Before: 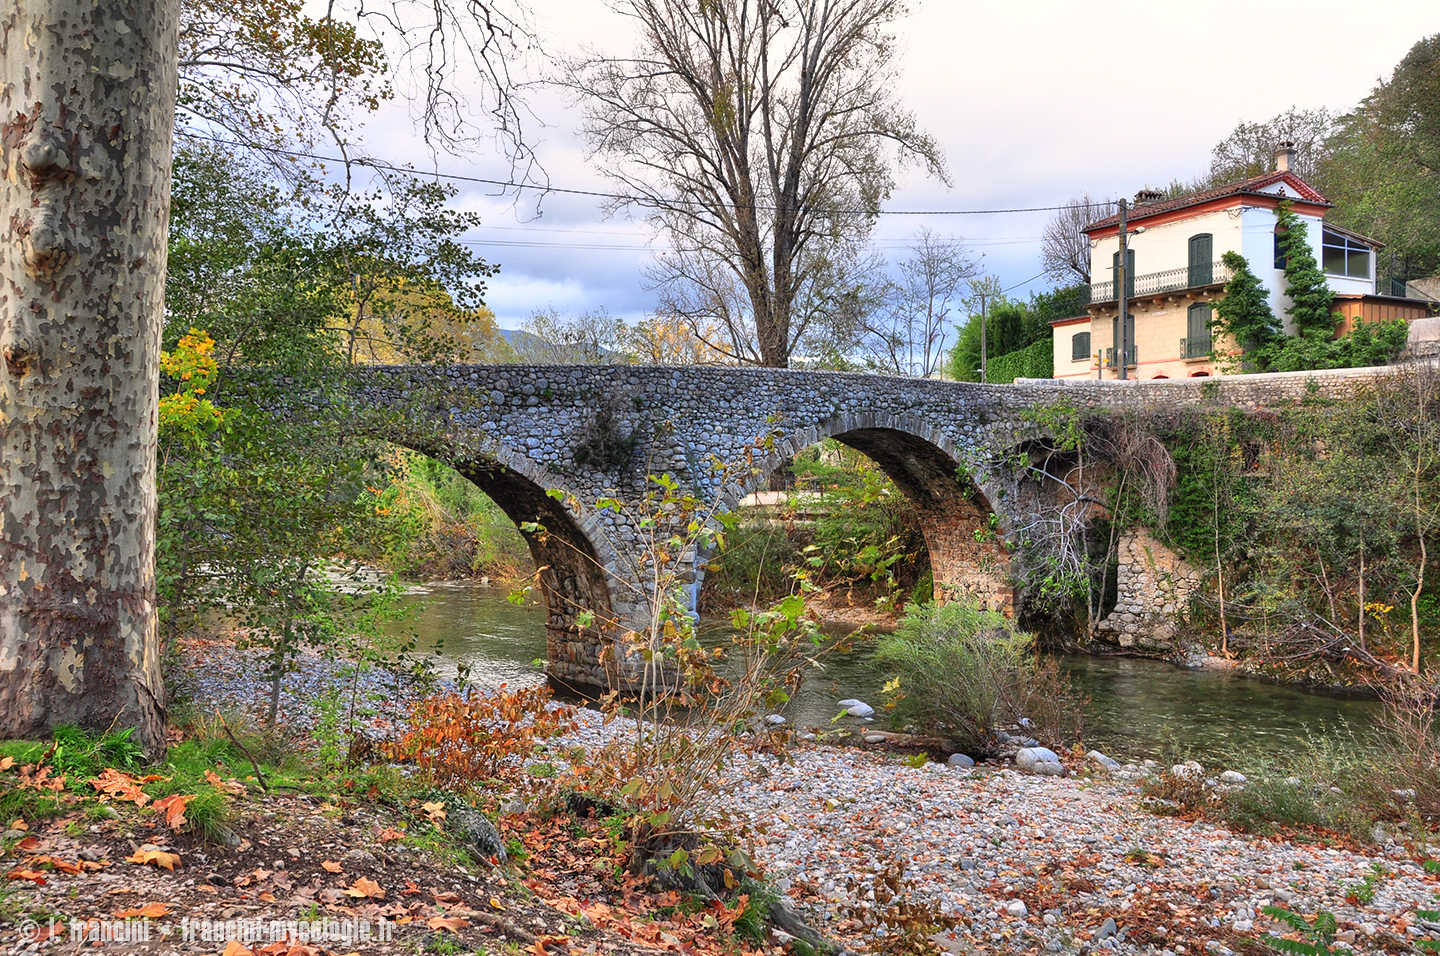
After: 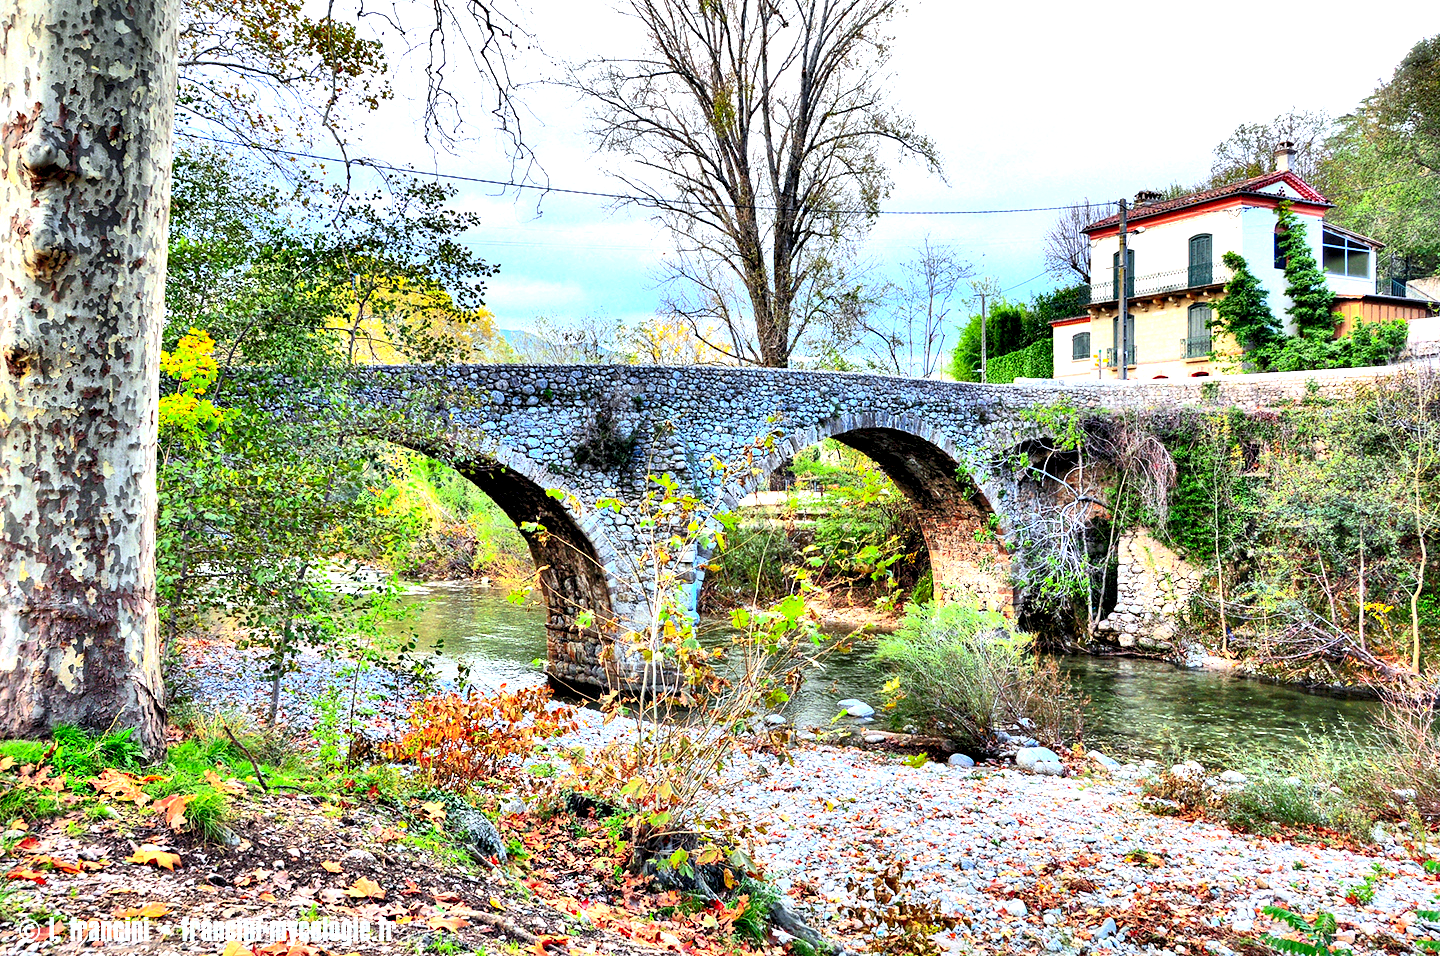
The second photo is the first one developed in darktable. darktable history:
contrast brightness saturation: contrast 0.24, brightness 0.26, saturation 0.39
exposure: black level correction 0, exposure 0.7 EV, compensate exposure bias true, compensate highlight preservation false
shadows and highlights: shadows 12, white point adjustment 1.2, highlights -0.36, soften with gaussian
local contrast: mode bilateral grid, contrast 20, coarseness 50, detail 120%, midtone range 0.2
contrast equalizer: octaves 7, y [[0.6 ×6], [0.55 ×6], [0 ×6], [0 ×6], [0 ×6]]
color balance rgb: perceptual saturation grading › global saturation -3%
white balance: red 0.925, blue 1.046
